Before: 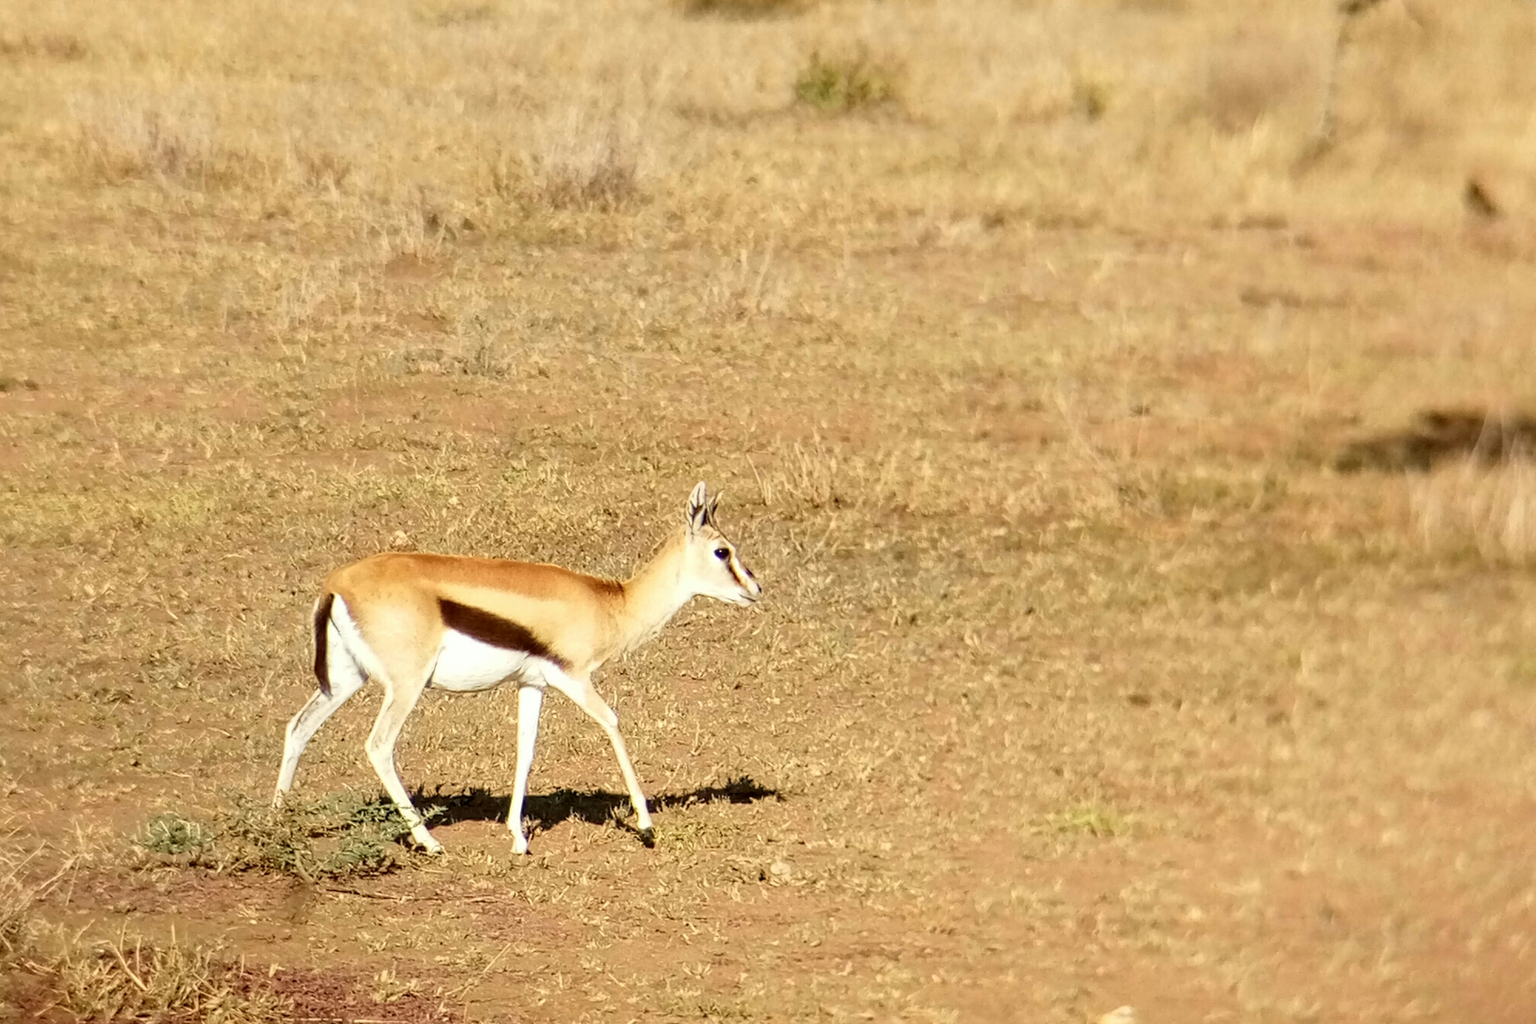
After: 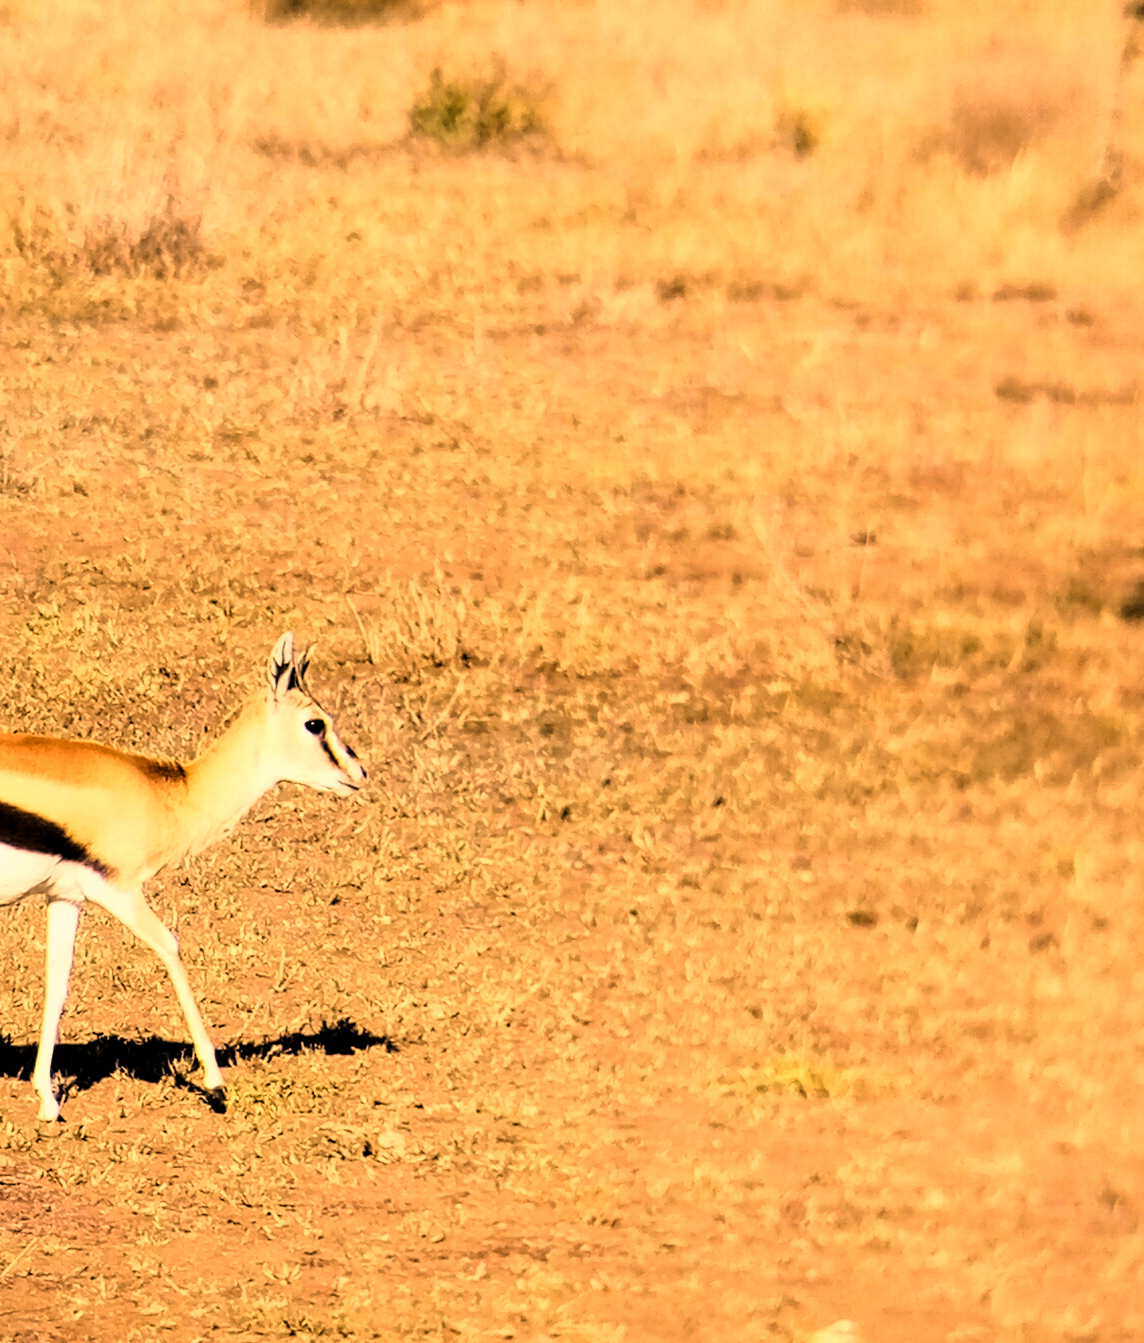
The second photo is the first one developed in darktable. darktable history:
crop: left 31.419%, top 0.017%, right 11.819%
color correction: highlights a* 22.23, highlights b* 21.99
tone curve: curves: ch0 [(0, 0) (0.114, 0.083) (0.303, 0.285) (0.447, 0.51) (0.602, 0.697) (0.772, 0.866) (0.999, 0.978)]; ch1 [(0, 0) (0.389, 0.352) (0.458, 0.433) (0.486, 0.474) (0.509, 0.505) (0.535, 0.528) (0.57, 0.579) (0.696, 0.706) (1, 1)]; ch2 [(0, 0) (0.369, 0.388) (0.449, 0.431) (0.501, 0.5) (0.528, 0.527) (0.589, 0.608) (0.697, 0.721) (1, 1)], color space Lab, linked channels, preserve colors none
levels: gray 50.85%, levels [0.101, 0.578, 0.953]
